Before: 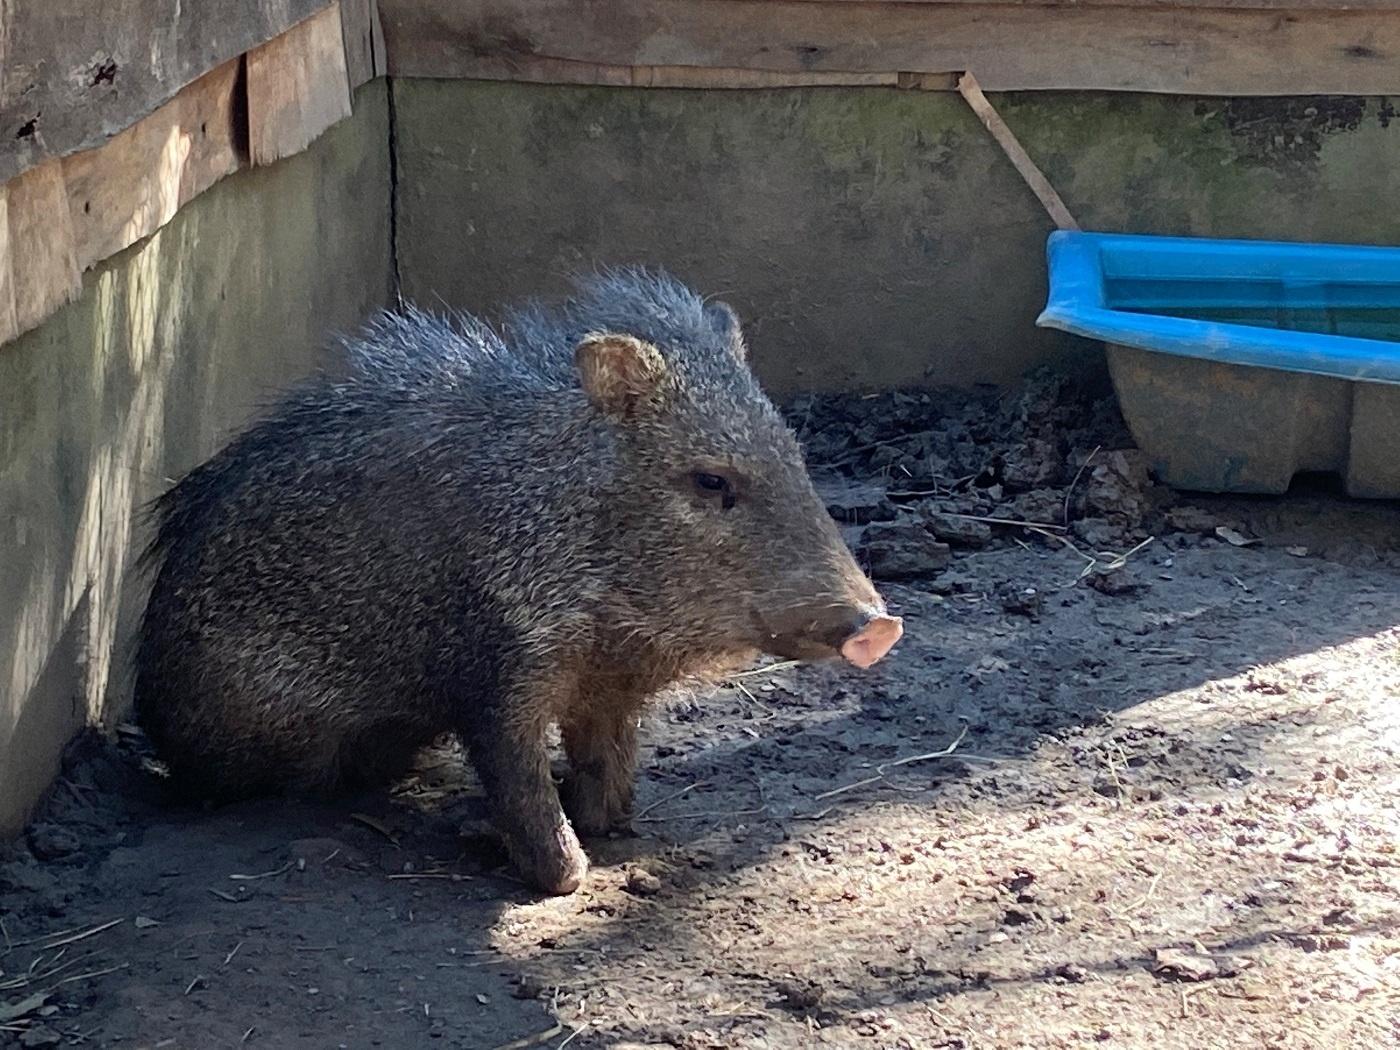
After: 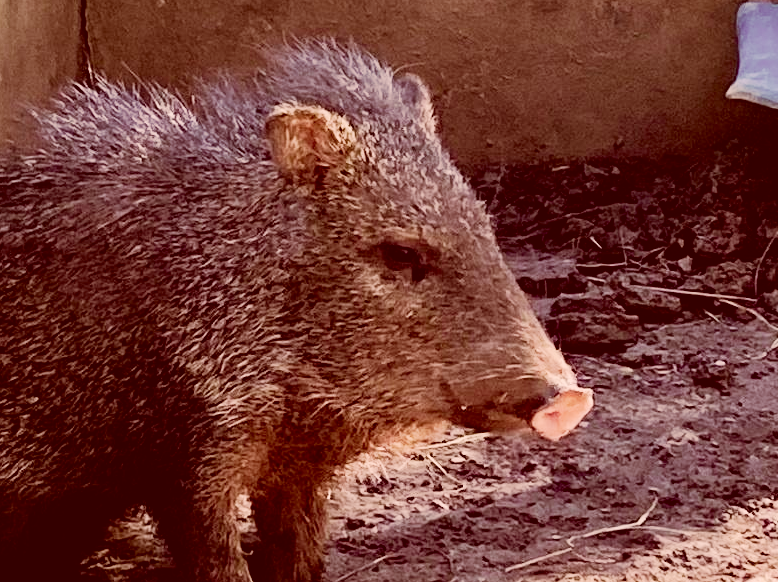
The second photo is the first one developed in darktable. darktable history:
shadows and highlights: radius 108.1, shadows 24.11, highlights -58.56, low approximation 0.01, soften with gaussian
crop and rotate: left 22.16%, top 21.805%, right 22.215%, bottom 22.721%
filmic rgb: black relative exposure -14.33 EV, white relative exposure 3.35 EV, hardness 7.9, contrast 0.996, iterations of high-quality reconstruction 0
color zones: curves: ch1 [(0.25, 0.5) (0.747, 0.71)]
color correction: highlights a* 9.17, highlights b* 9.04, shadows a* 39.72, shadows b* 39.67, saturation 0.818
tone curve: curves: ch0 [(0, 0) (0.037, 0.011) (0.135, 0.093) (0.266, 0.281) (0.461, 0.555) (0.581, 0.716) (0.675, 0.793) (0.767, 0.849) (0.91, 0.924) (1, 0.979)]; ch1 [(0, 0) (0.292, 0.278) (0.419, 0.423) (0.493, 0.492) (0.506, 0.5) (0.534, 0.529) (0.562, 0.562) (0.641, 0.663) (0.754, 0.76) (1, 1)]; ch2 [(0, 0) (0.294, 0.3) (0.361, 0.372) (0.429, 0.445) (0.478, 0.486) (0.502, 0.498) (0.518, 0.522) (0.531, 0.549) (0.561, 0.579) (0.64, 0.645) (0.7, 0.7) (0.861, 0.808) (1, 0.951)], preserve colors none
